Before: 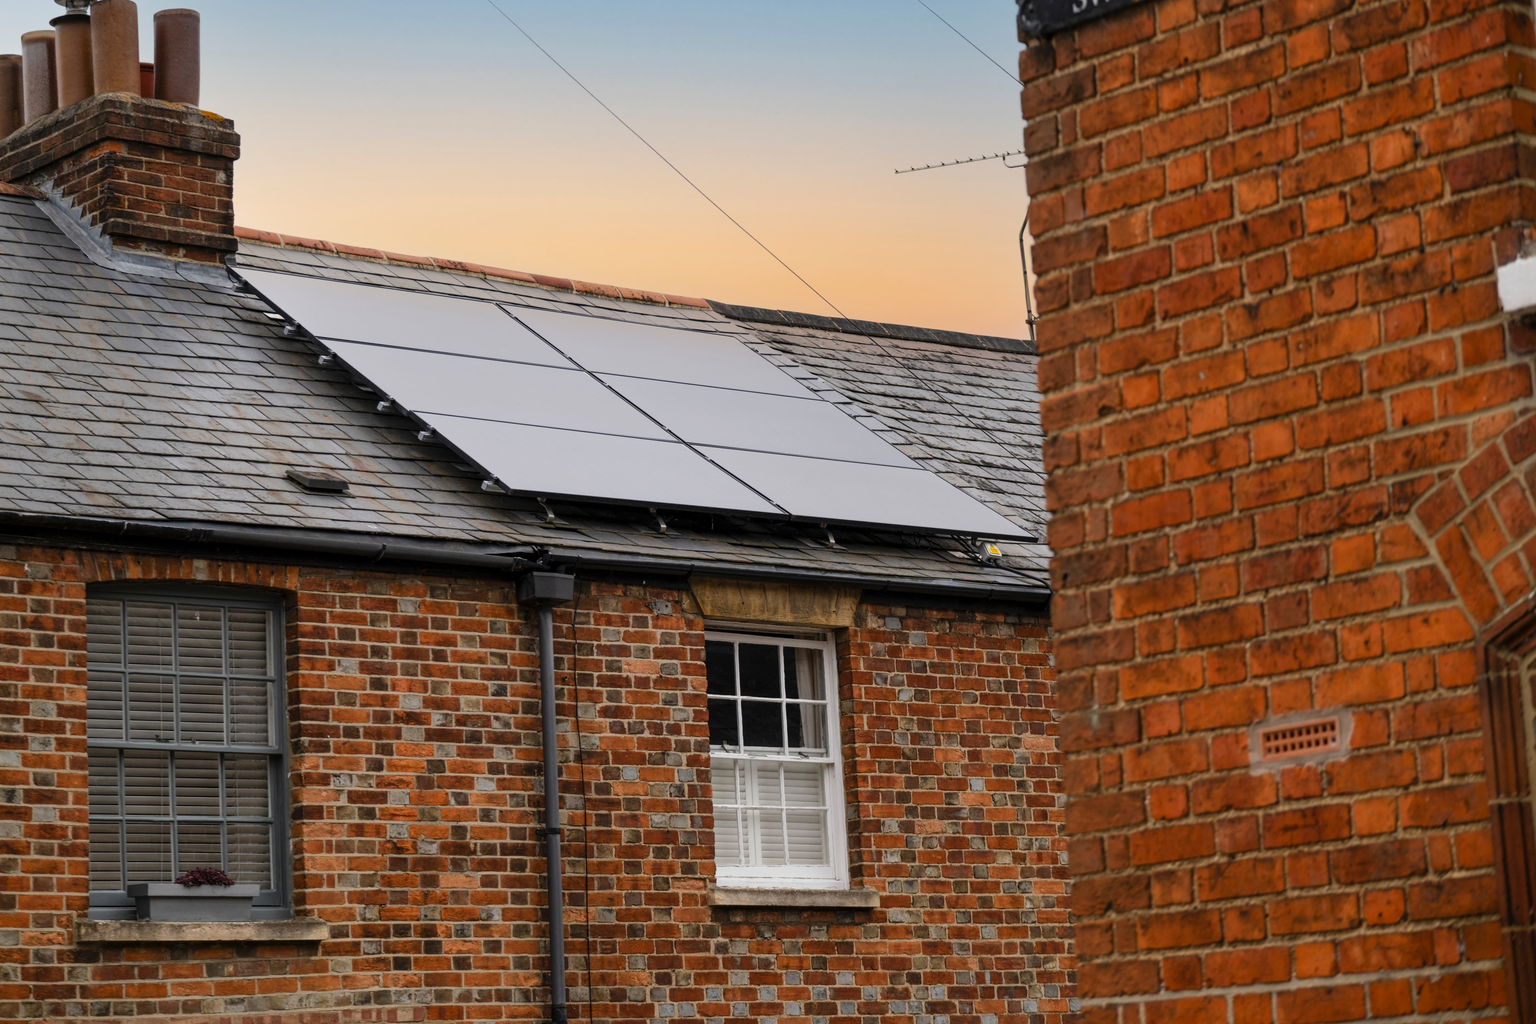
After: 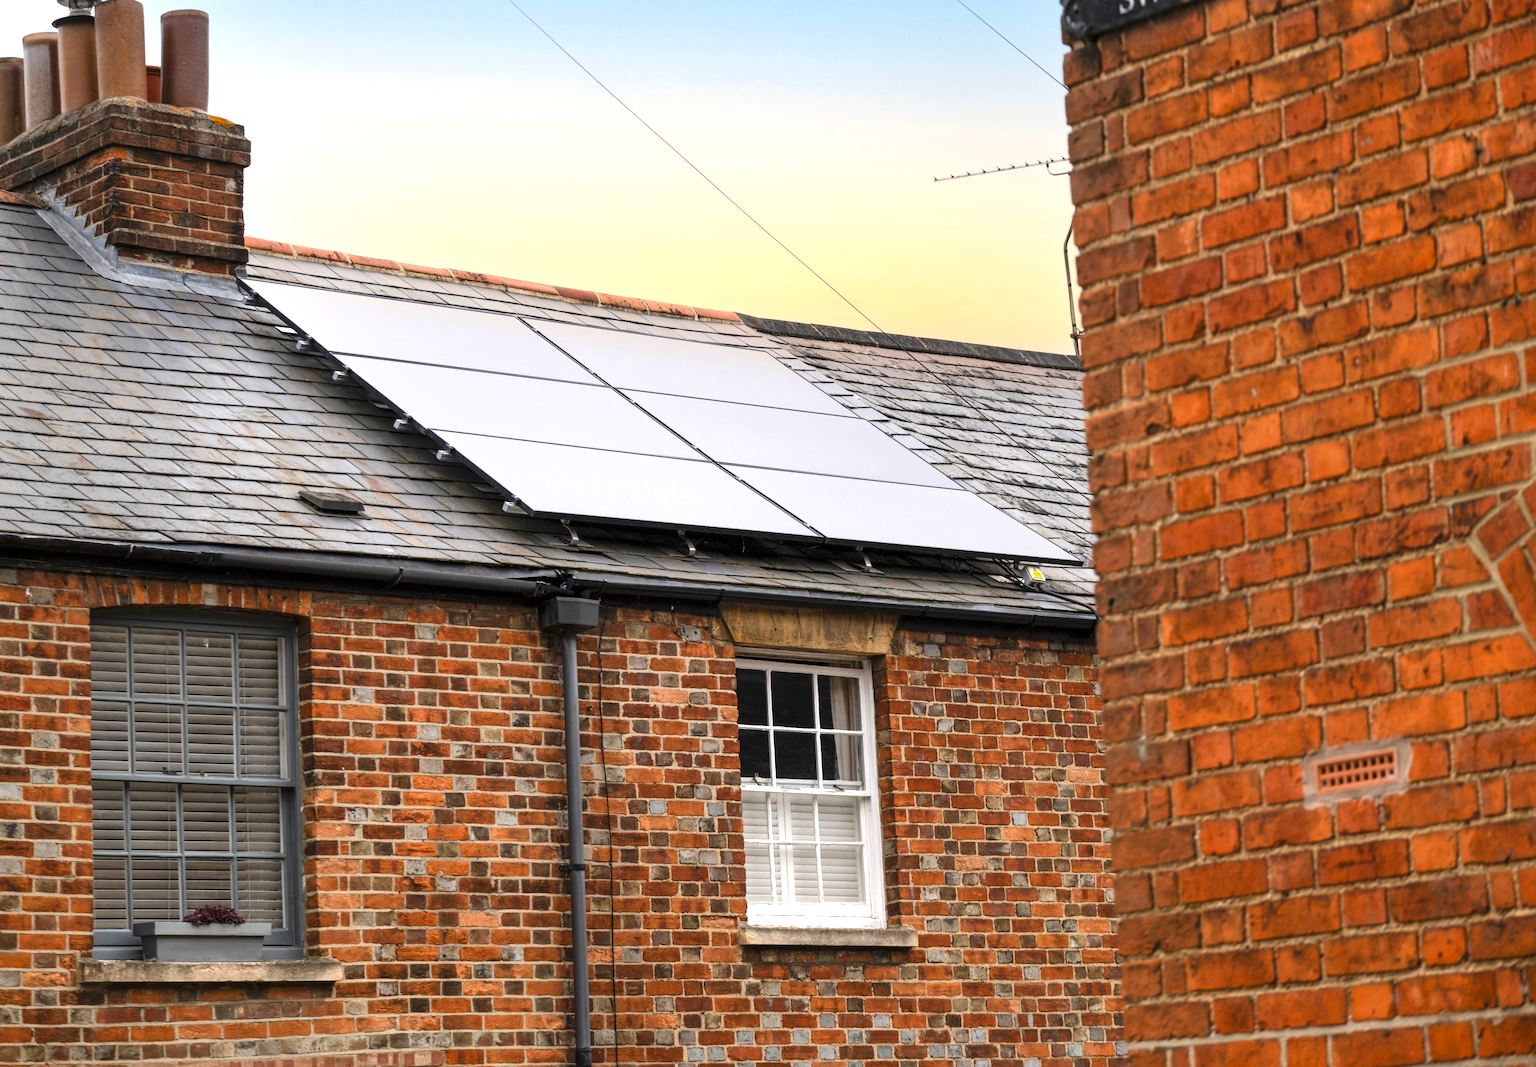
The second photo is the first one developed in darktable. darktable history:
exposure: black level correction 0, exposure 0.877 EV, compensate exposure bias true, compensate highlight preservation false
crop: right 4.126%, bottom 0.031%
